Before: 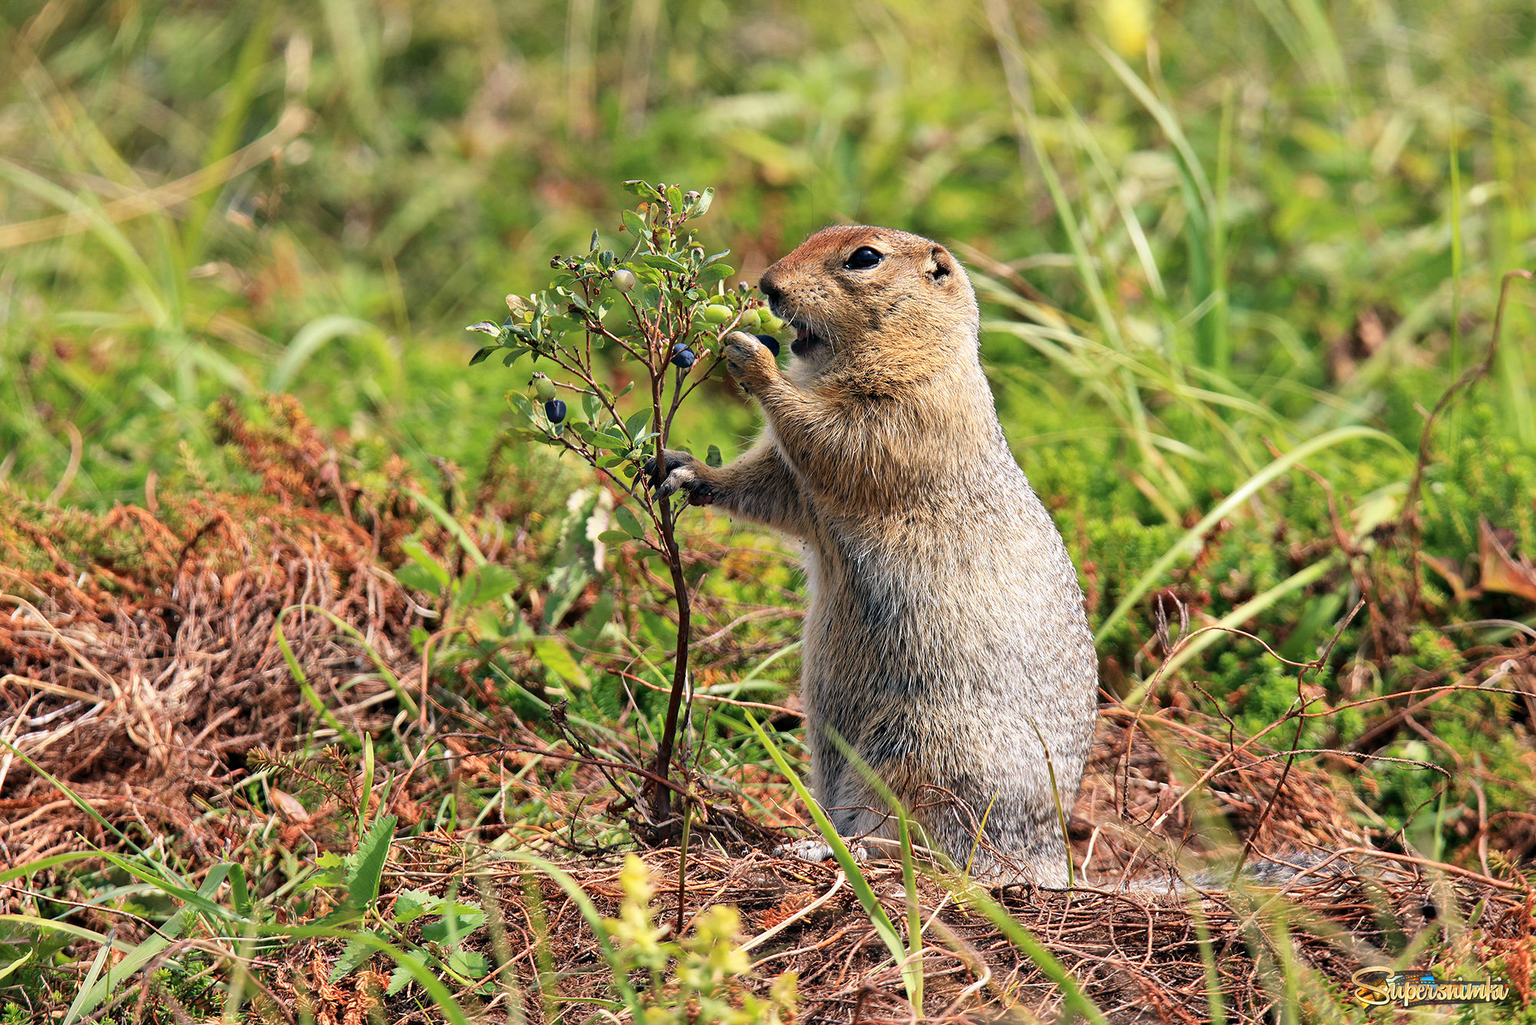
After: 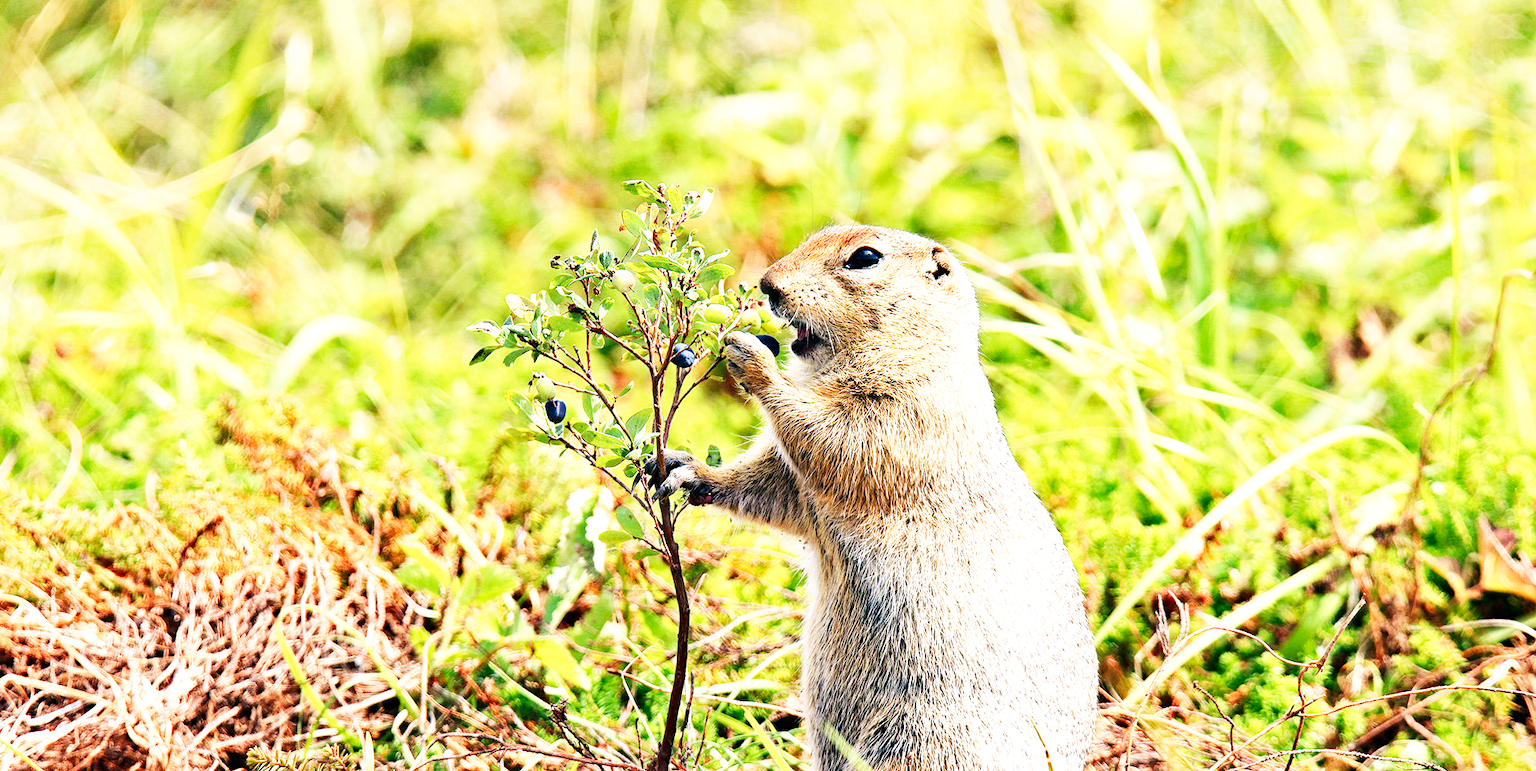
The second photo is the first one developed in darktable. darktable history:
exposure: black level correction 0, exposure 0.68 EV, compensate highlight preservation false
crop: bottom 24.663%
haze removal: adaptive false
base curve: curves: ch0 [(0, 0) (0.007, 0.004) (0.027, 0.03) (0.046, 0.07) (0.207, 0.54) (0.442, 0.872) (0.673, 0.972) (1, 1)], preserve colors none
